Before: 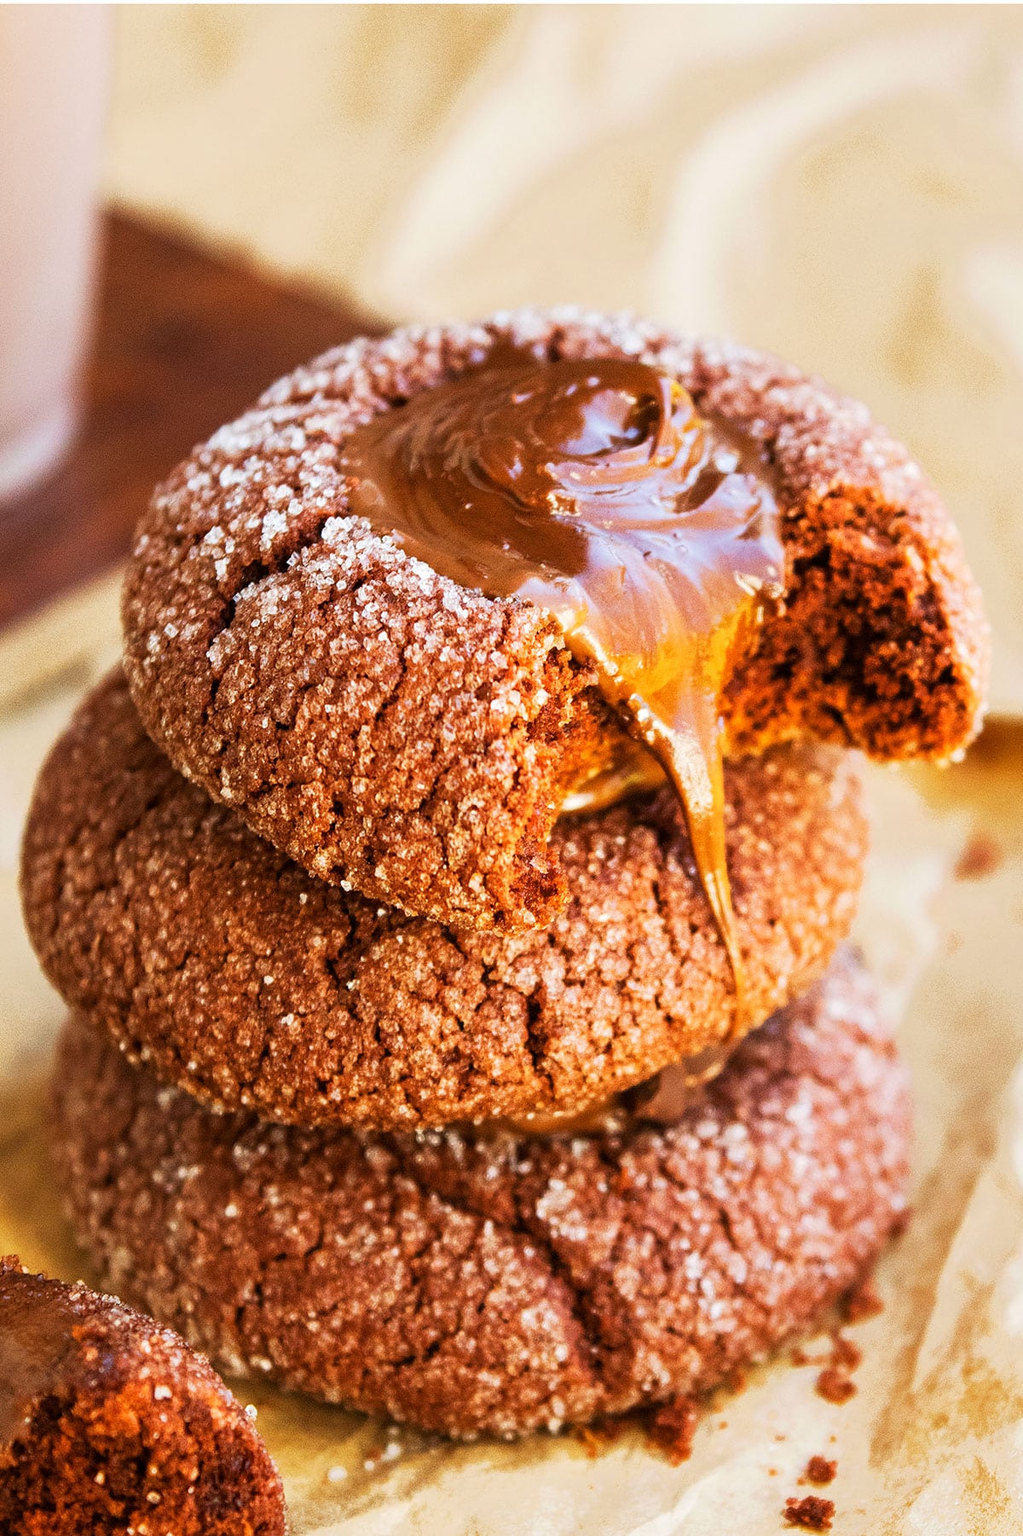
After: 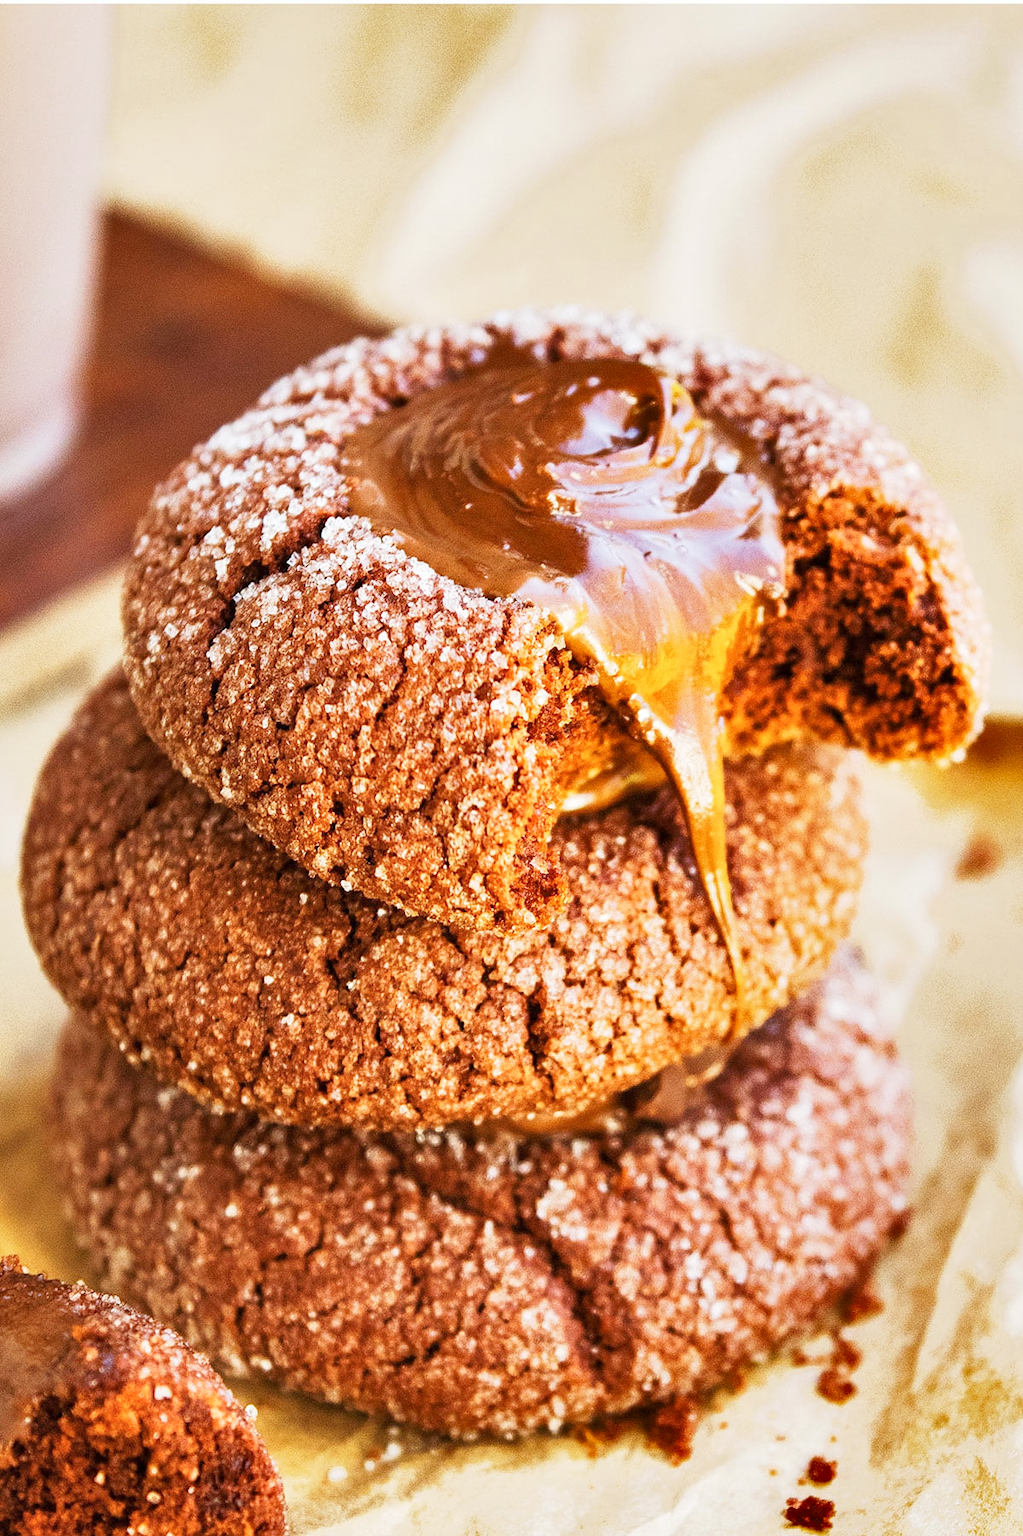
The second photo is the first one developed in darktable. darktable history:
base curve: curves: ch0 [(0, 0) (0.204, 0.334) (0.55, 0.733) (1, 1)], preserve colors none
shadows and highlights: shadows color adjustment 97.66%, soften with gaussian
contrast brightness saturation: saturation -0.04
